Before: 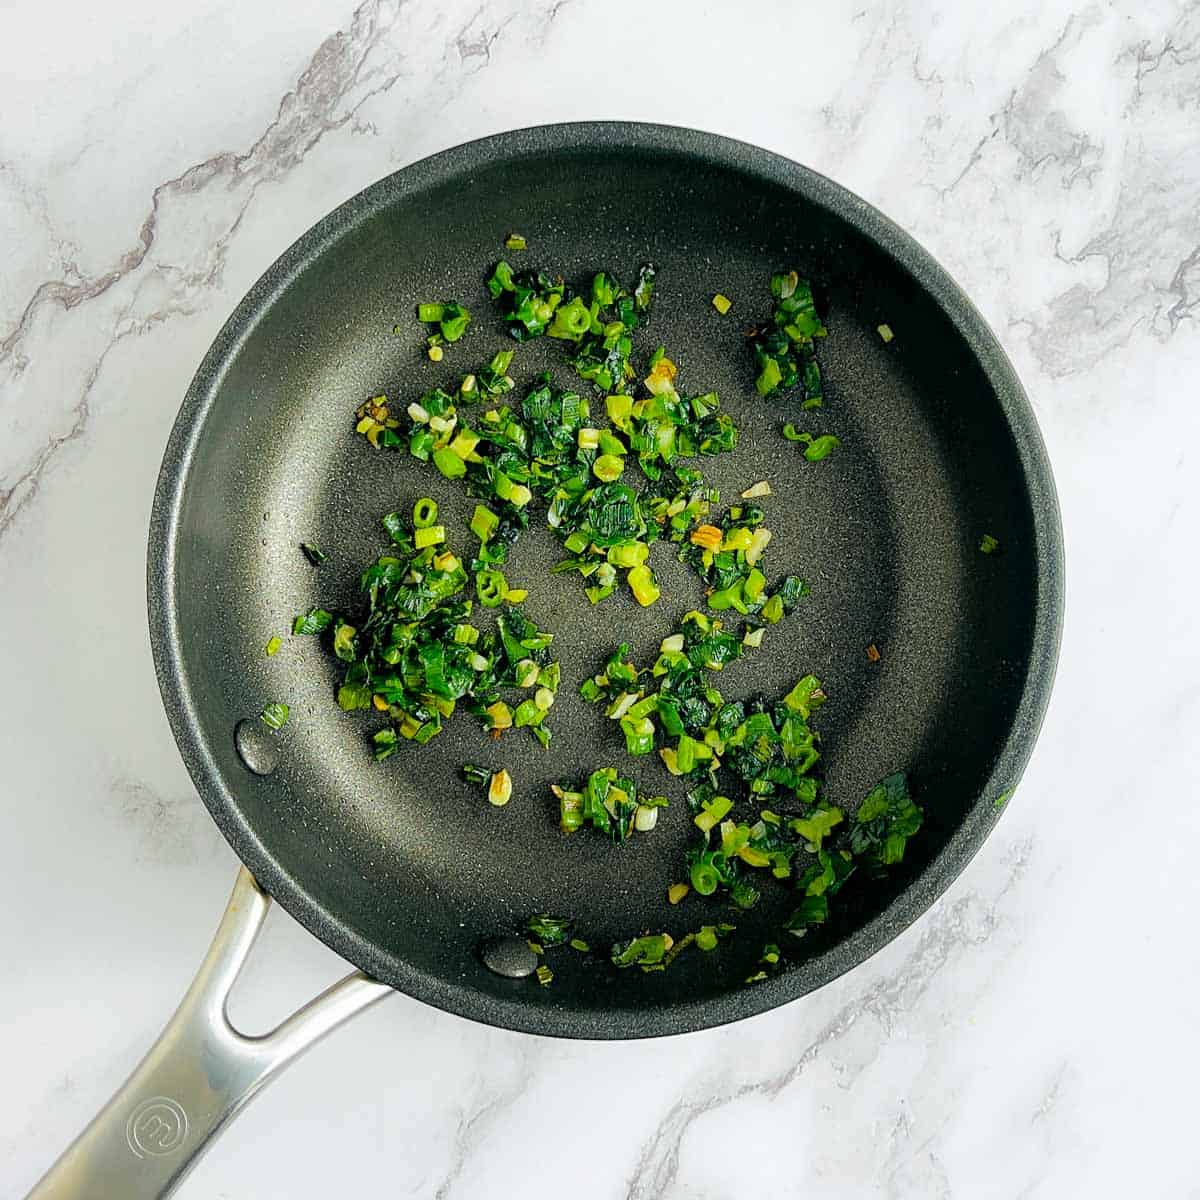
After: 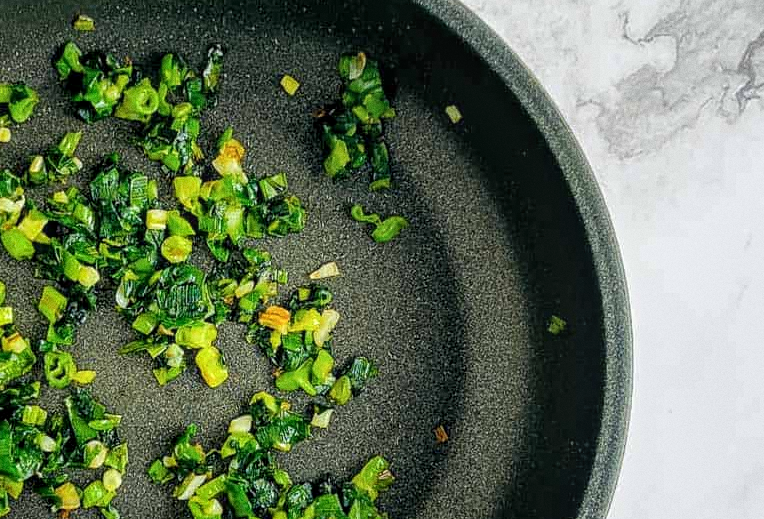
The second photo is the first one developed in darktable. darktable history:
crop: left 36.005%, top 18.293%, right 0.31%, bottom 38.444%
local contrast: detail 130%
grain: coarseness 0.47 ISO
